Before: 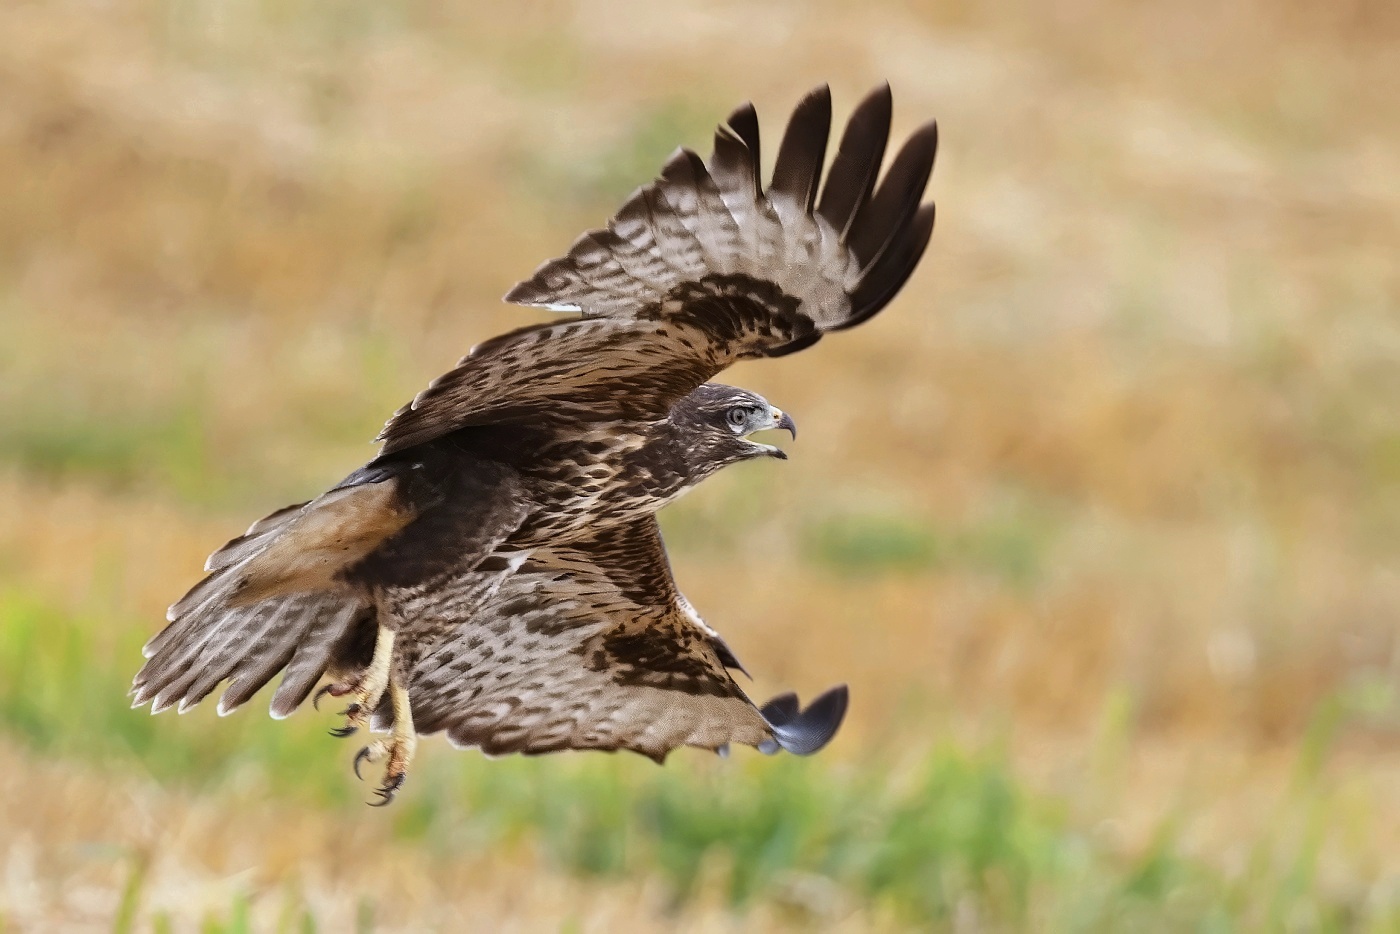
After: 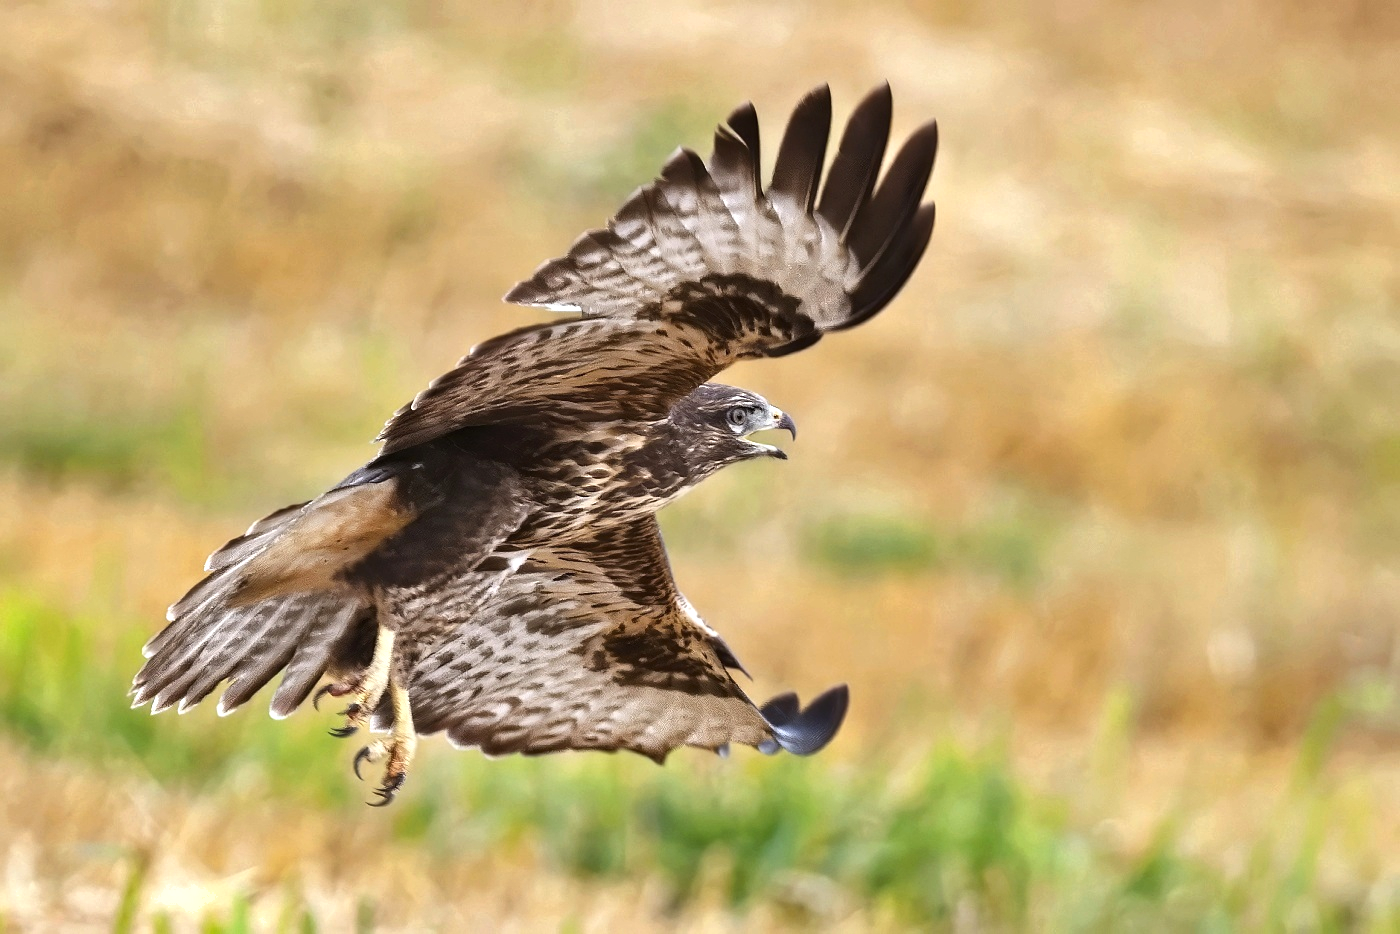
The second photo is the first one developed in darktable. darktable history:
shadows and highlights: shadows 5, soften with gaussian
exposure: black level correction 0, exposure 0.5 EV, compensate highlight preservation false
